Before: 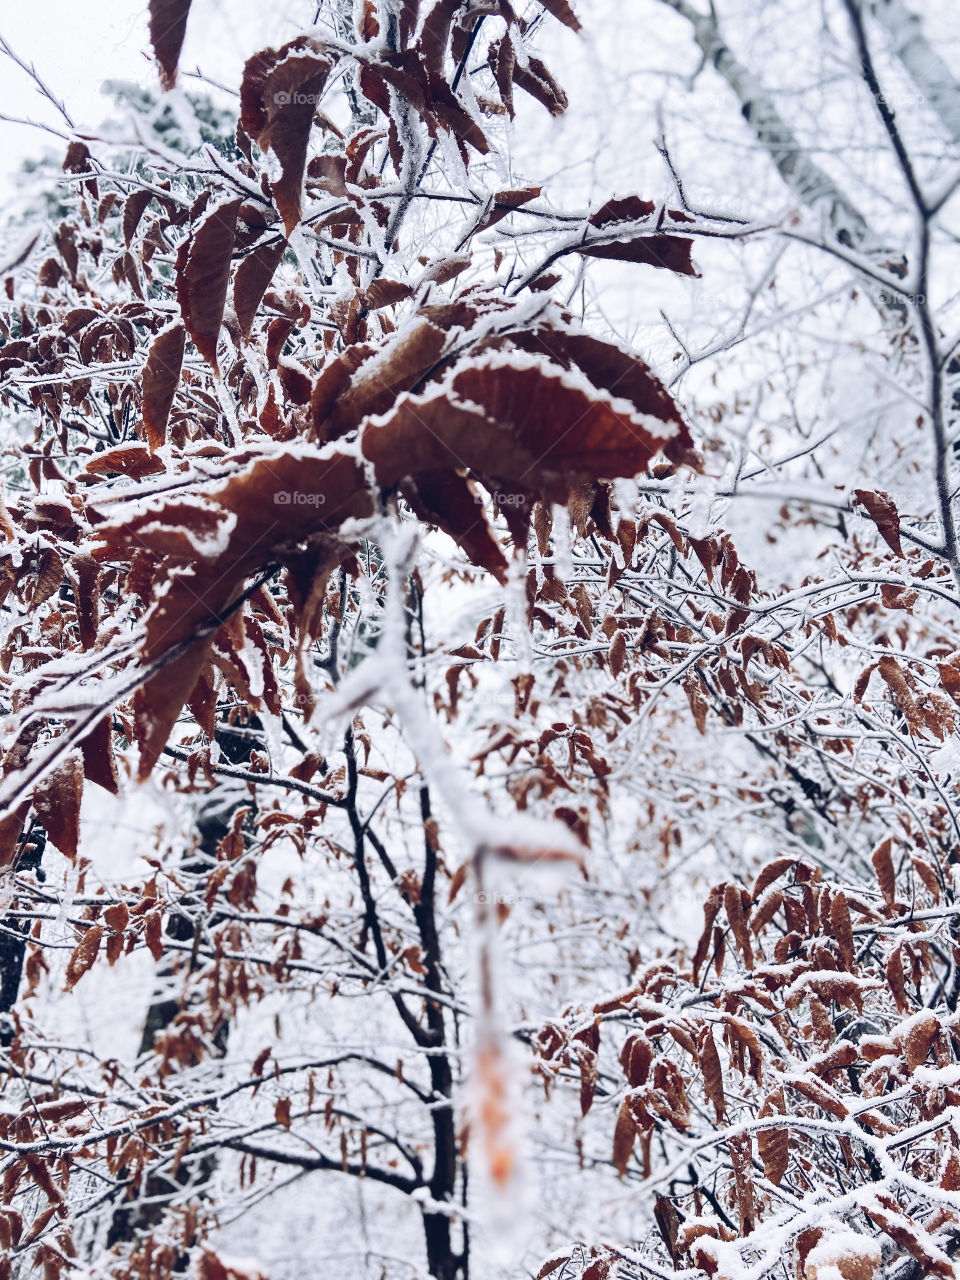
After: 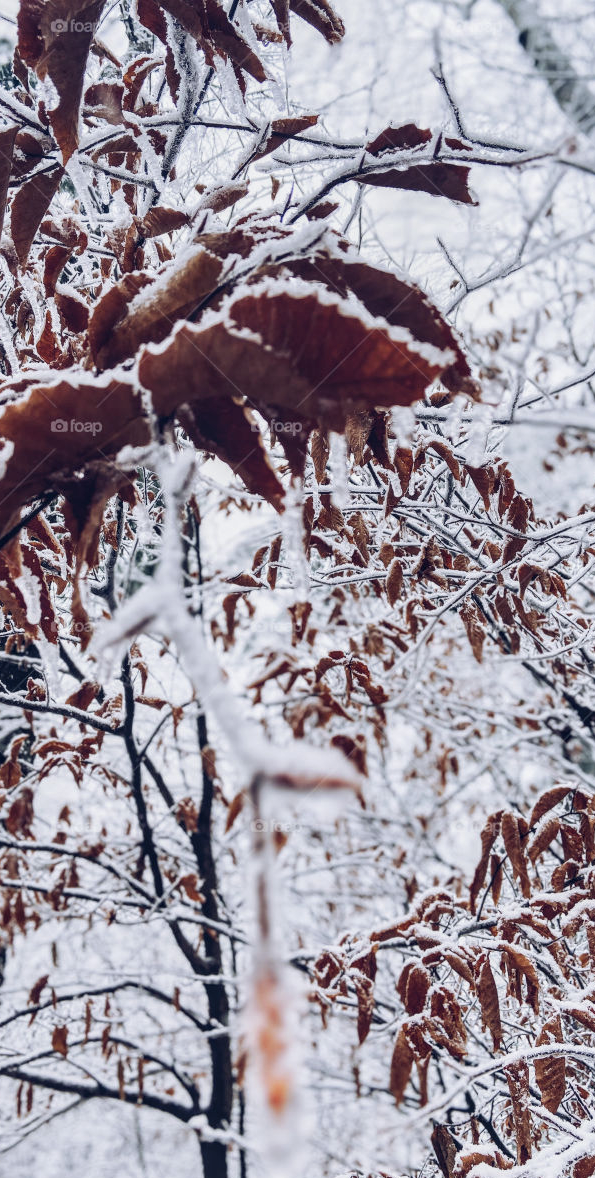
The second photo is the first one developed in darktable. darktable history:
exposure: exposure -0.154 EV, compensate highlight preservation false
tone equalizer: -7 EV 0.117 EV
crop and rotate: left 23.283%, top 5.638%, right 14.664%, bottom 2.33%
local contrast: on, module defaults
